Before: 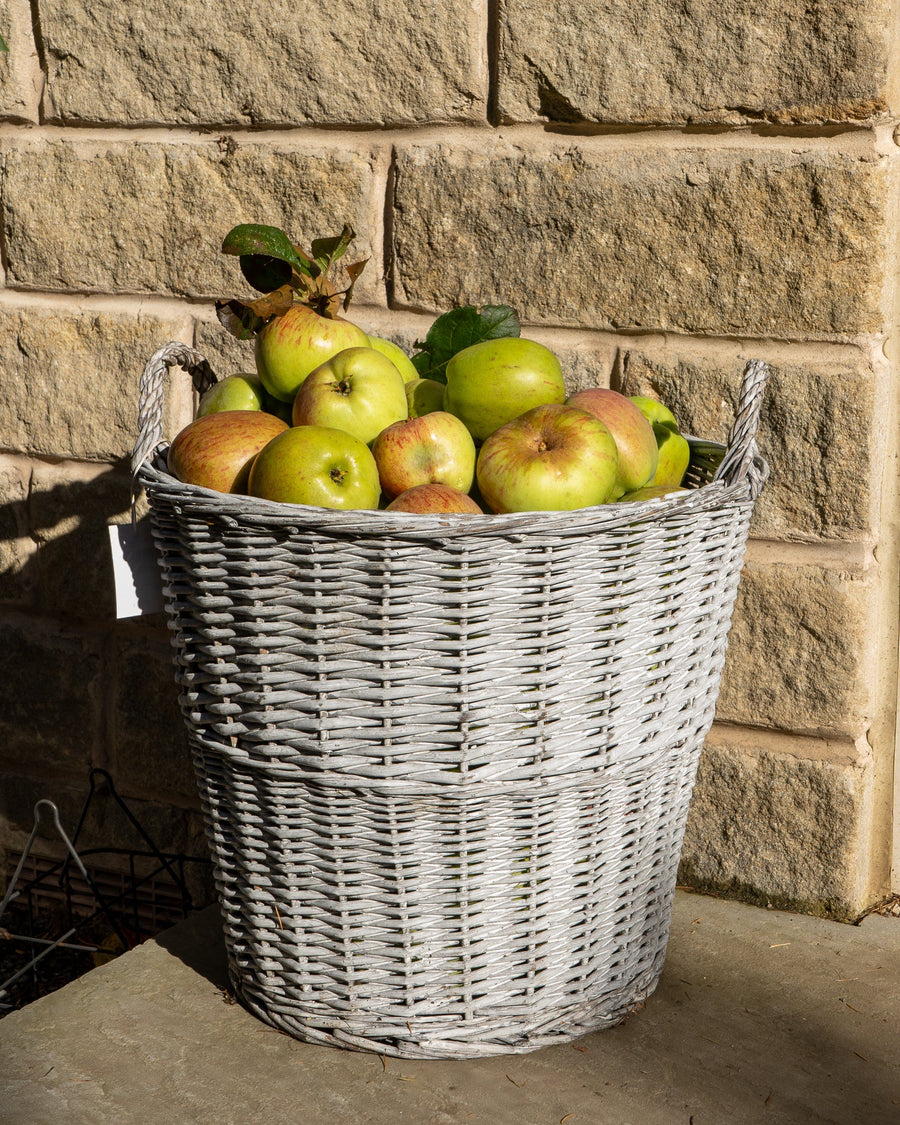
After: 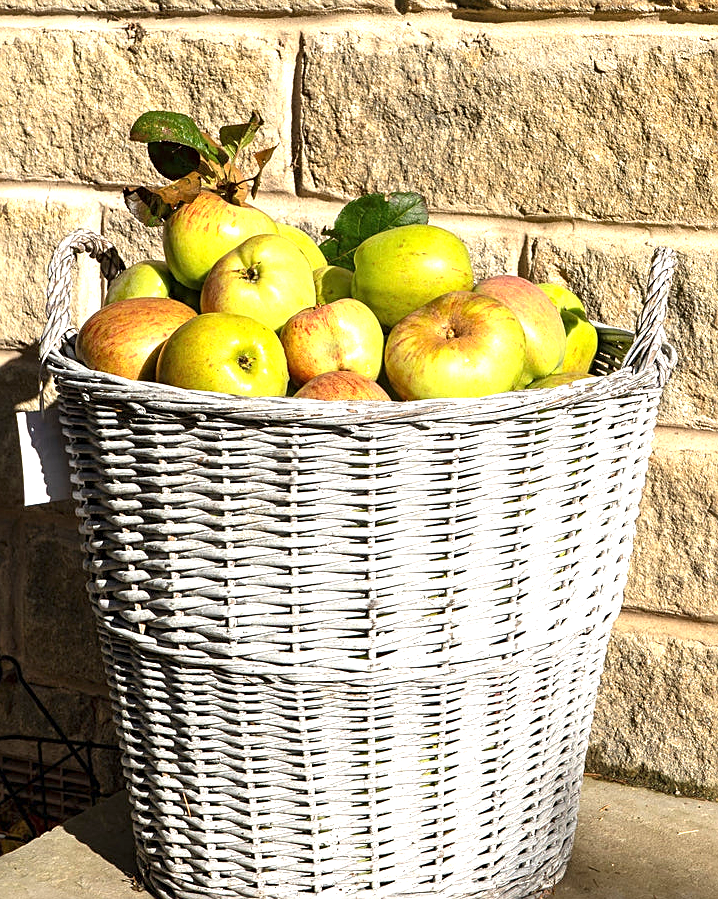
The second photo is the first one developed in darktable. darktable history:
sharpen: amount 0.492
exposure: exposure 1.138 EV, compensate exposure bias true, compensate highlight preservation false
crop and rotate: left 10.325%, top 10.081%, right 9.875%, bottom 9.942%
